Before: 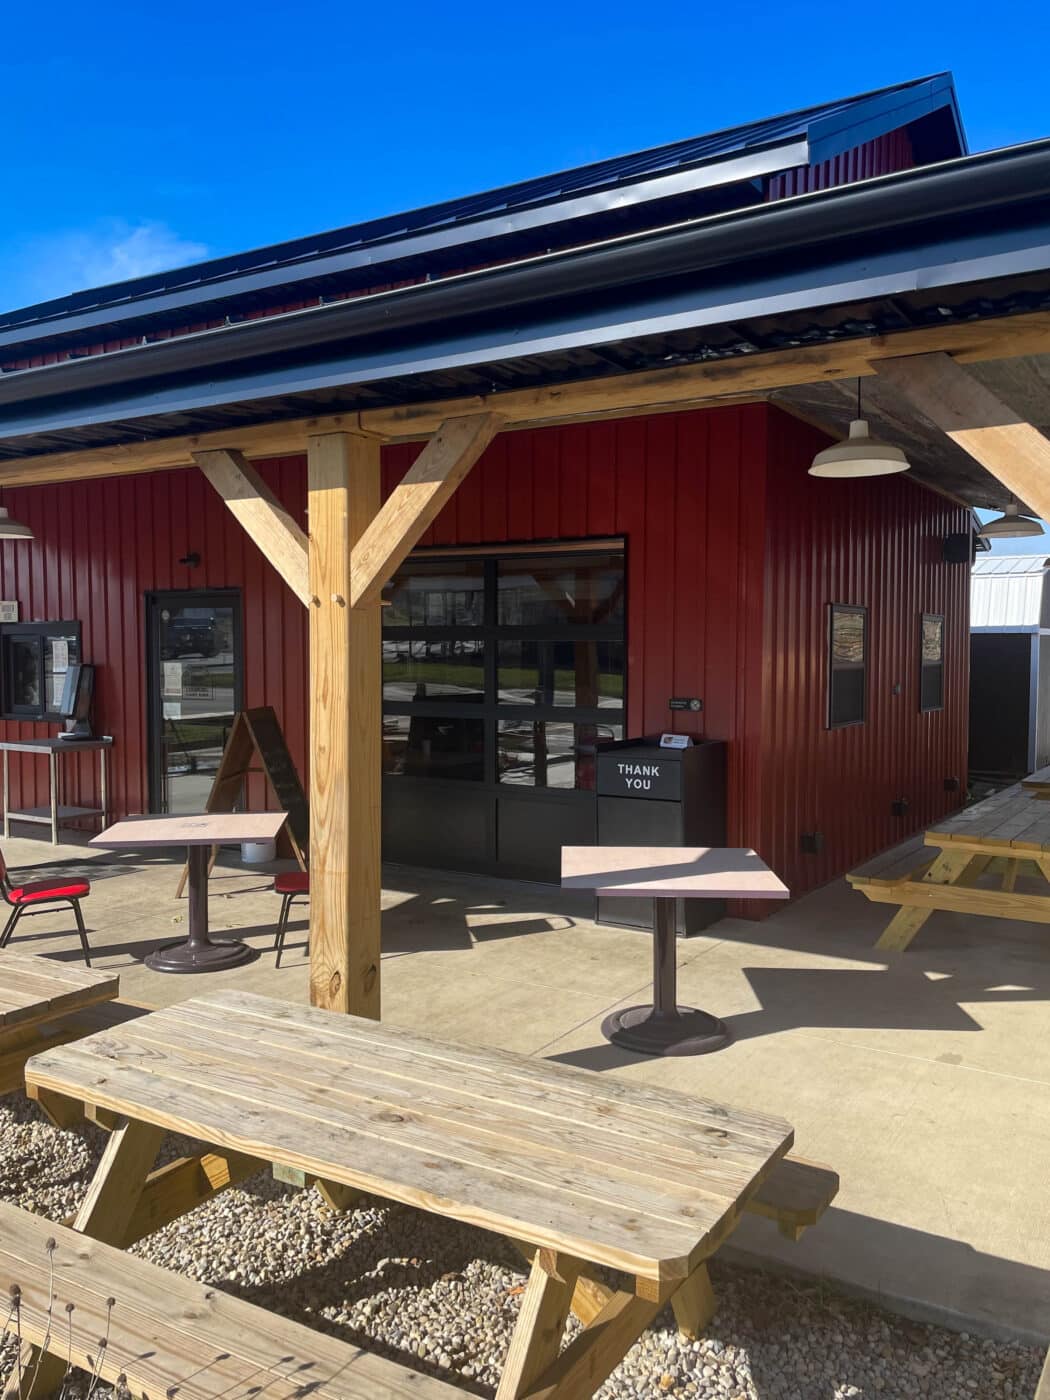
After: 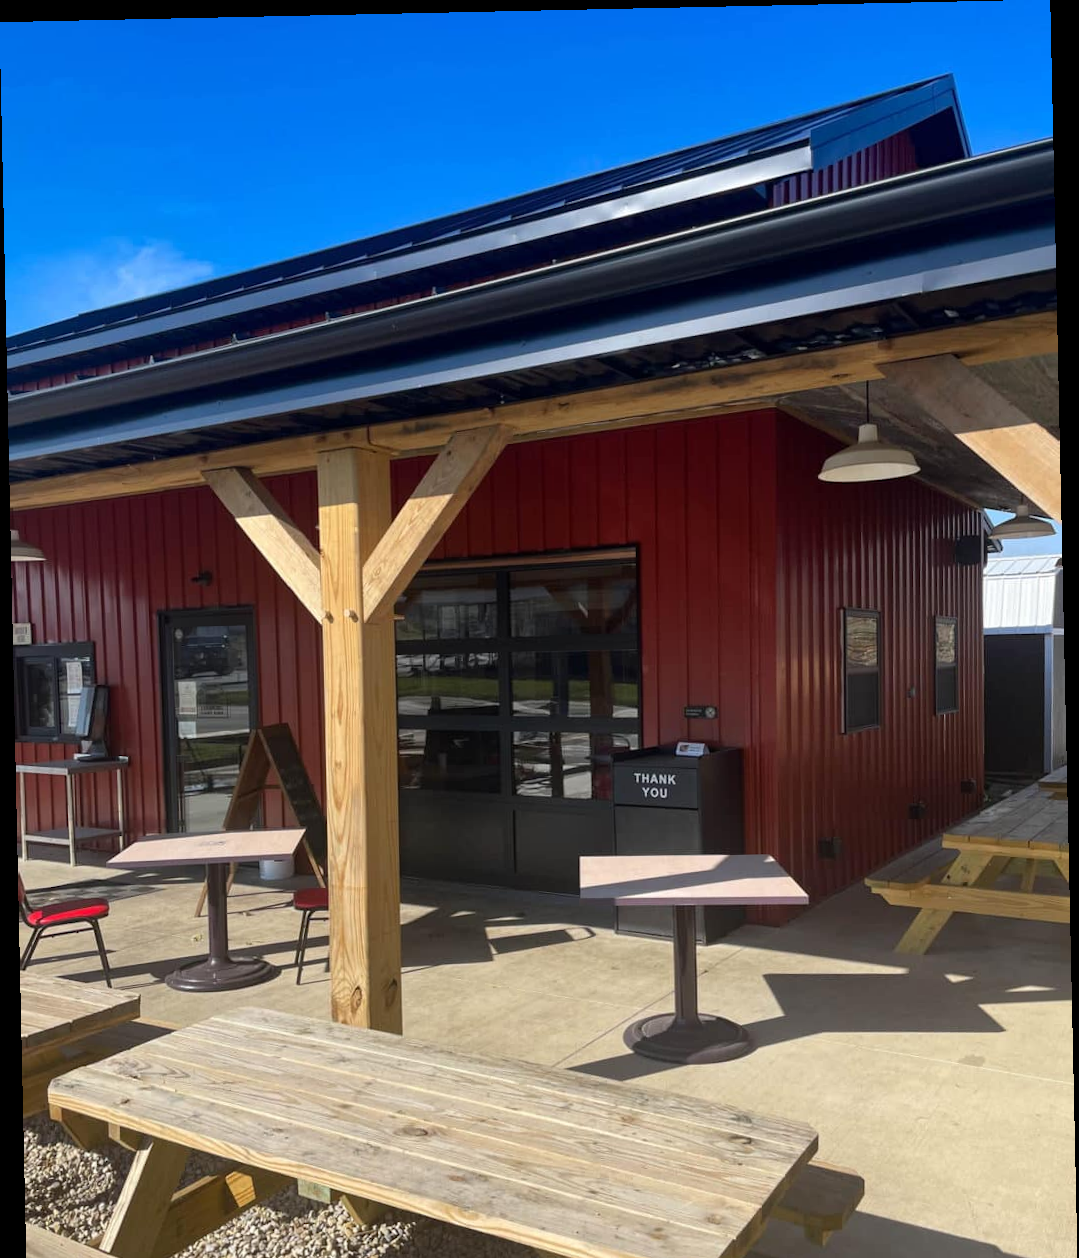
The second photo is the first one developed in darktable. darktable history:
crop and rotate: top 0%, bottom 11.49%
exposure: compensate highlight preservation false
rotate and perspective: rotation -1.24°, automatic cropping off
